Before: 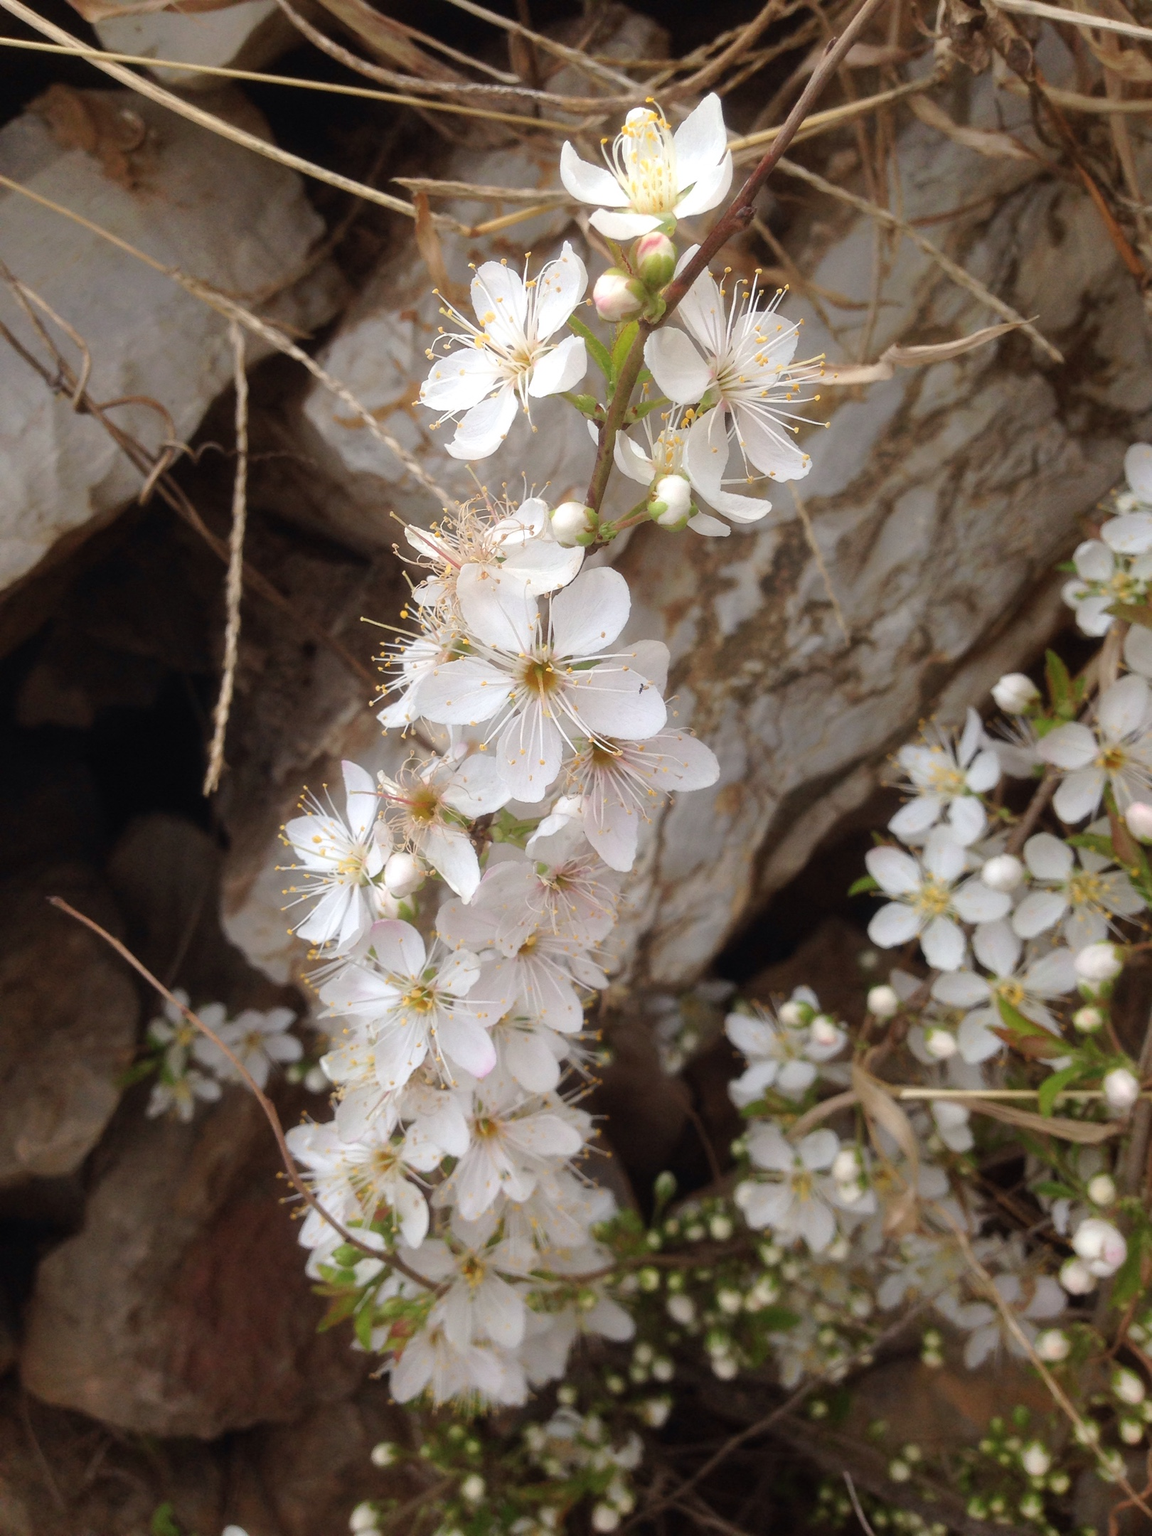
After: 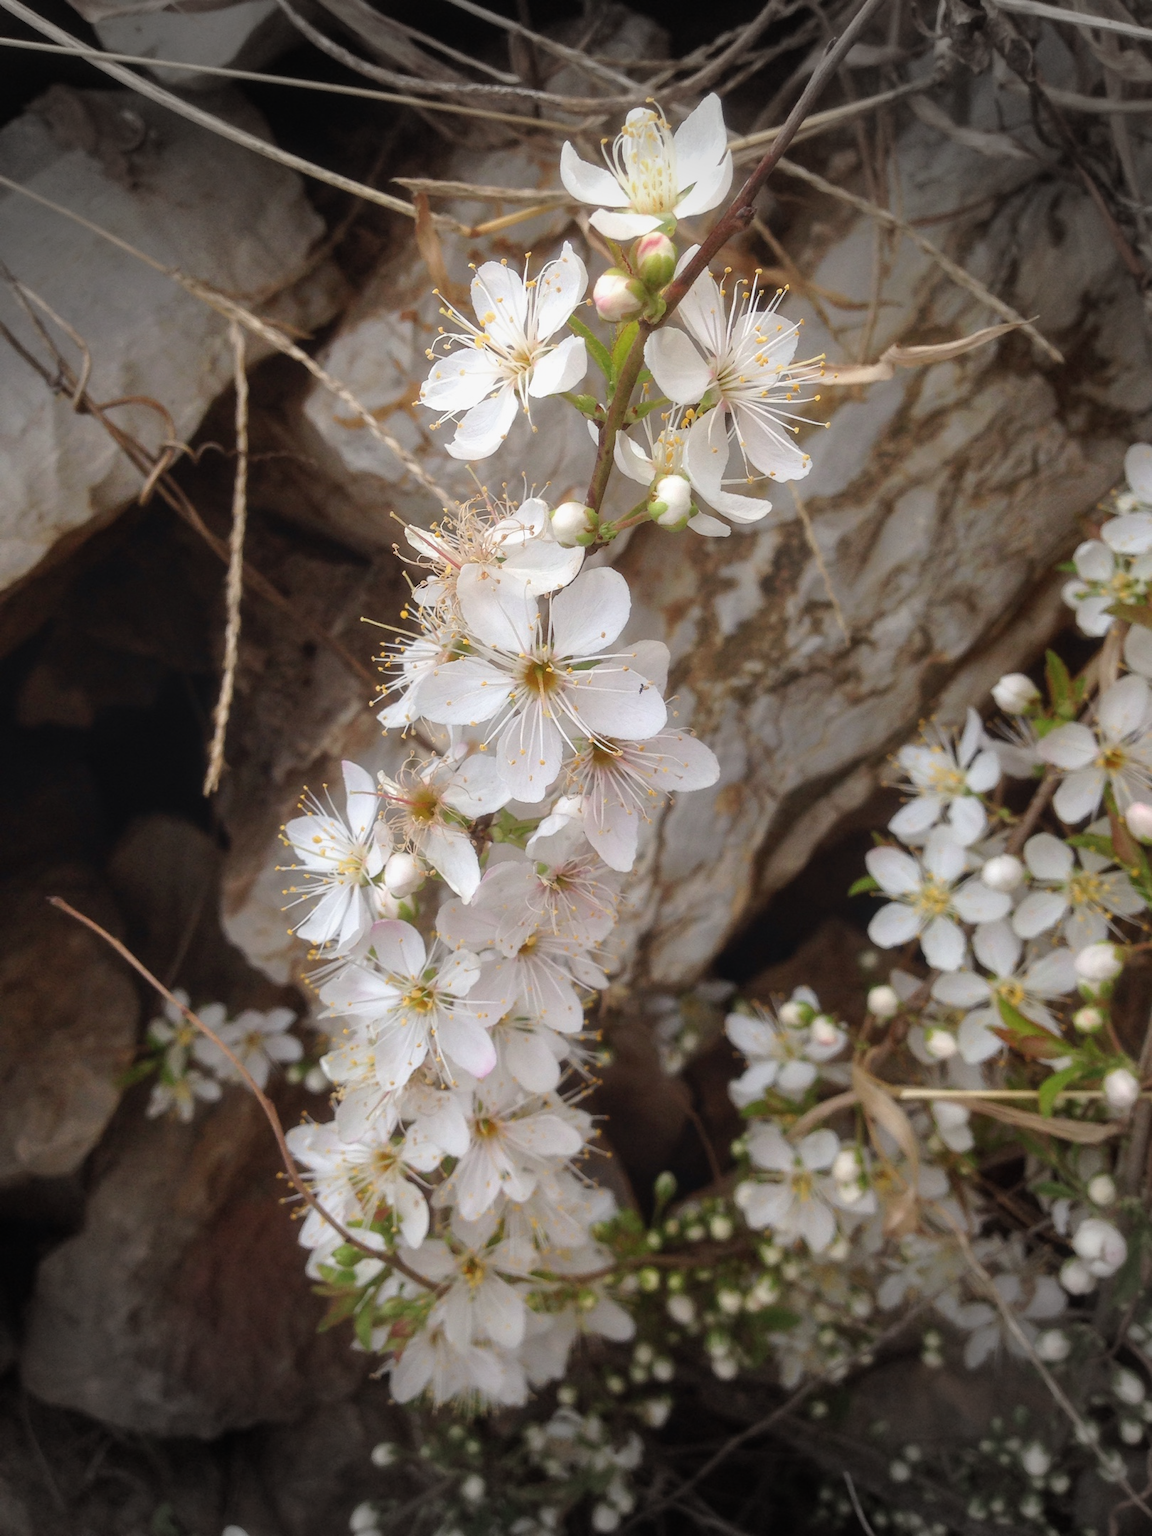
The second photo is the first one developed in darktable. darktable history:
local contrast: detail 110%
vignetting: fall-off start 90.38%, fall-off radius 38.23%, brightness -0.44, saturation -0.688, width/height ratio 1.222, shape 1.3
